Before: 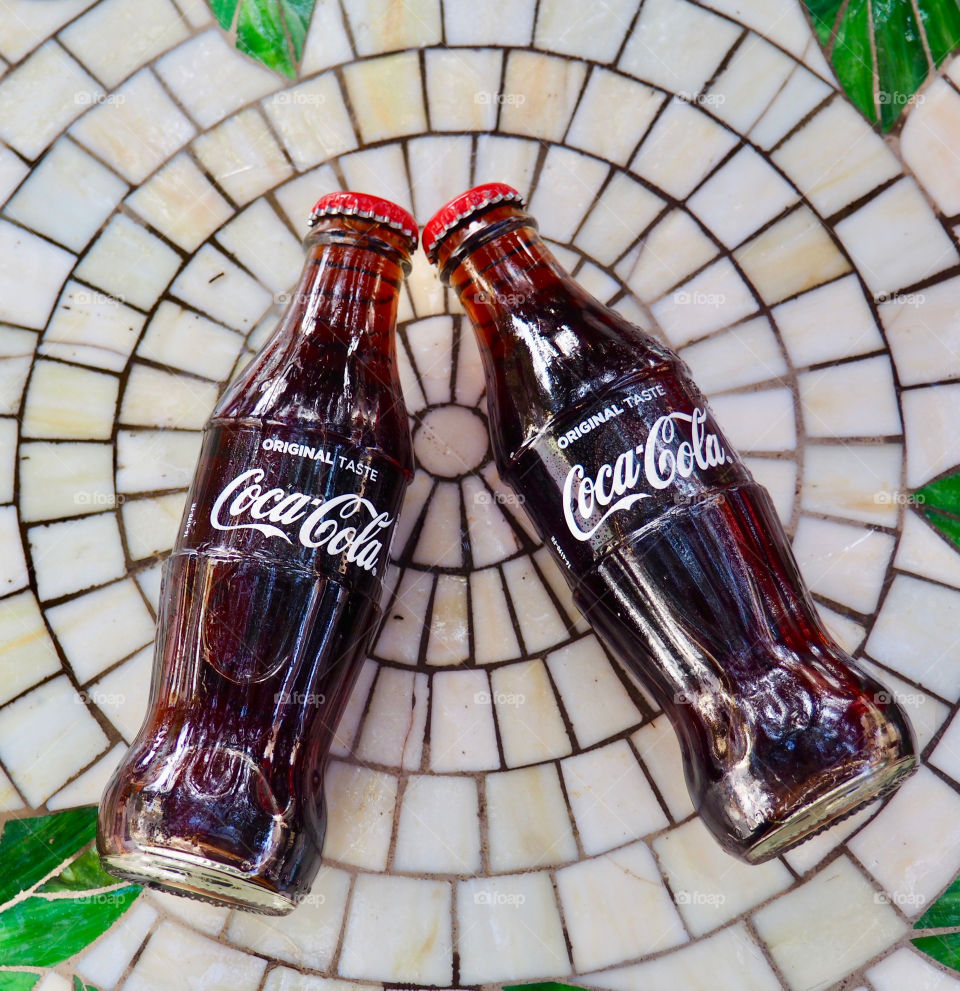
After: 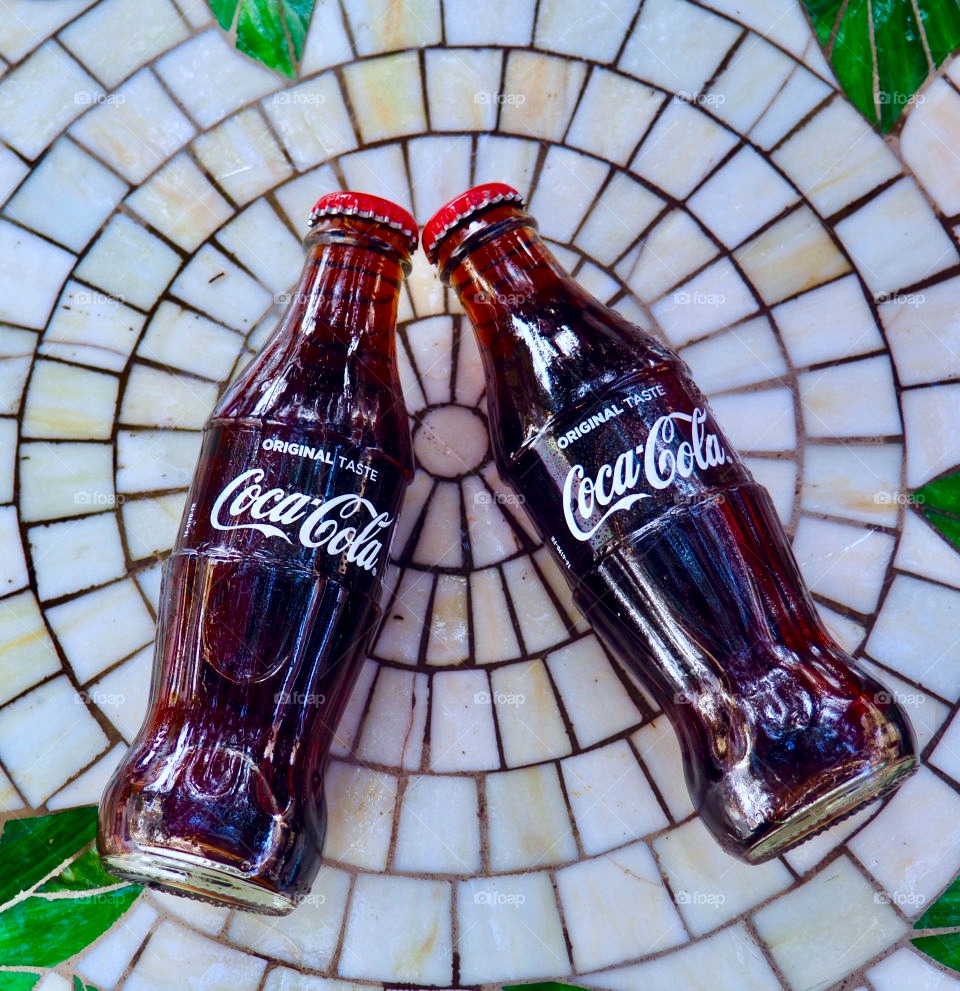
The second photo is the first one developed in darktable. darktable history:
local contrast: highlights 101%, shadows 98%, detail 120%, midtone range 0.2
color calibration: gray › normalize channels true, x 0.367, y 0.379, temperature 4392.61 K, gamut compression 0.022
color balance rgb: global offset › chroma 0.056%, global offset › hue 253.14°, linear chroma grading › shadows -1.651%, linear chroma grading › highlights -13.913%, linear chroma grading › global chroma -9.462%, linear chroma grading › mid-tones -9.689%, perceptual saturation grading › global saturation 31.254%, global vibrance 40.708%
contrast brightness saturation: brightness -0.086
